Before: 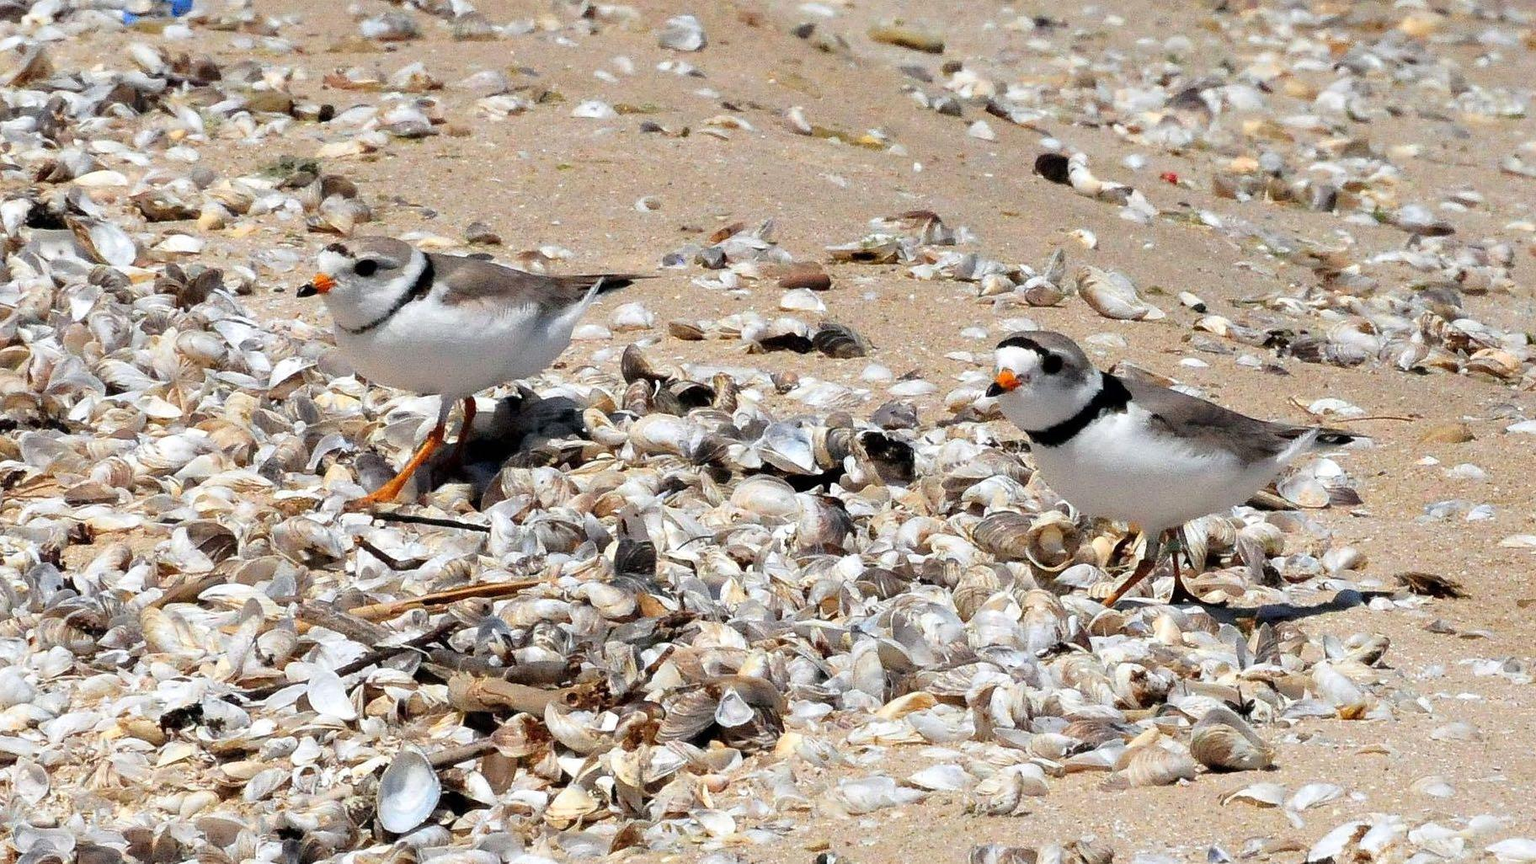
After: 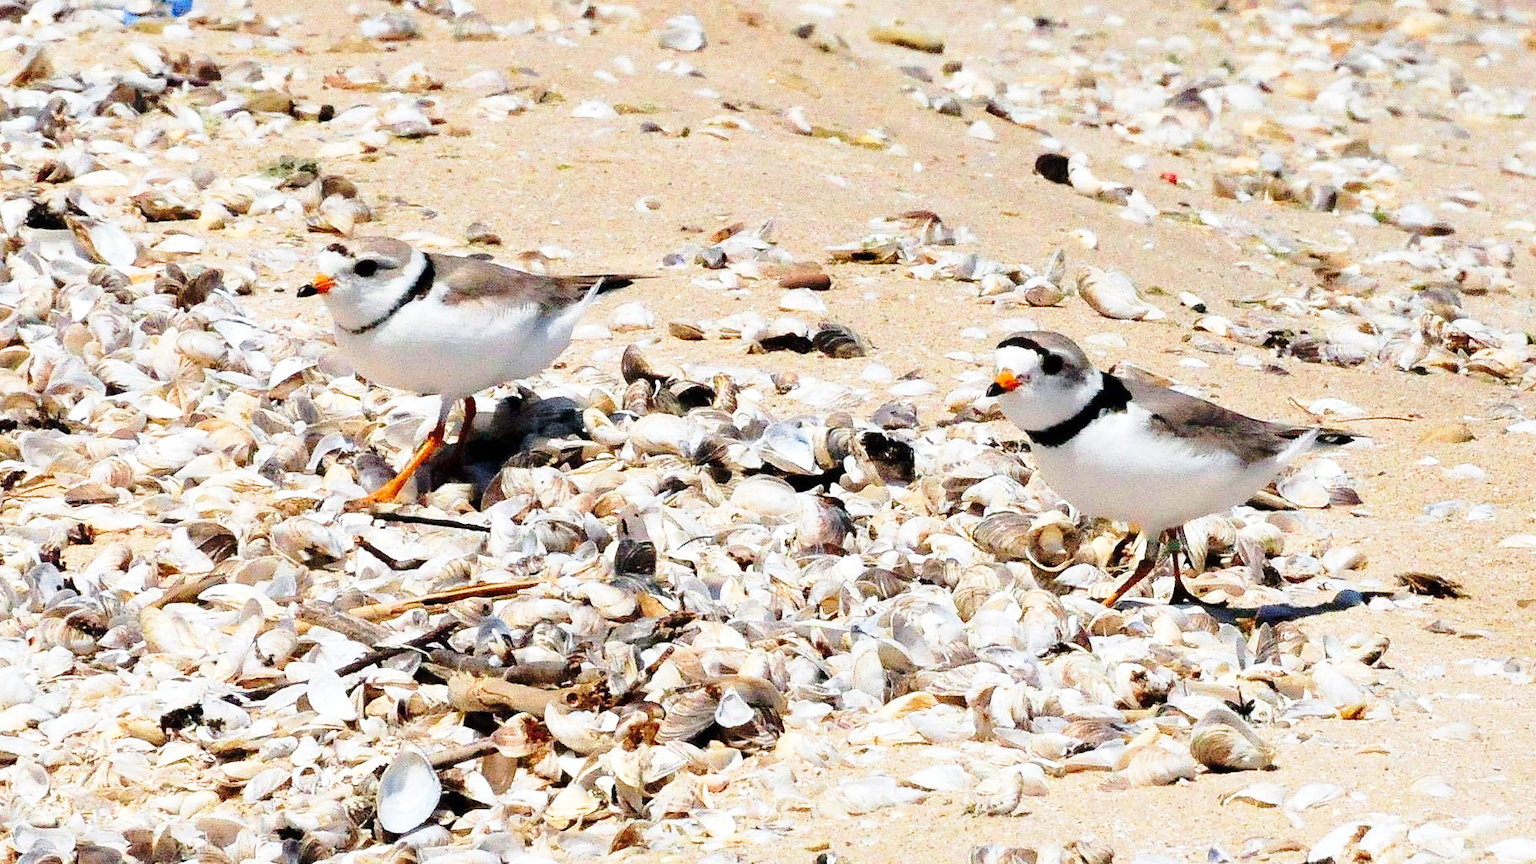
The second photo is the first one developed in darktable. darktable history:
base curve: curves: ch0 [(0, 0) (0.028, 0.03) (0.121, 0.232) (0.46, 0.748) (0.859, 0.968) (1, 1)], fusion 1, exposure shift 0.01, preserve colors none
velvia: on, module defaults
